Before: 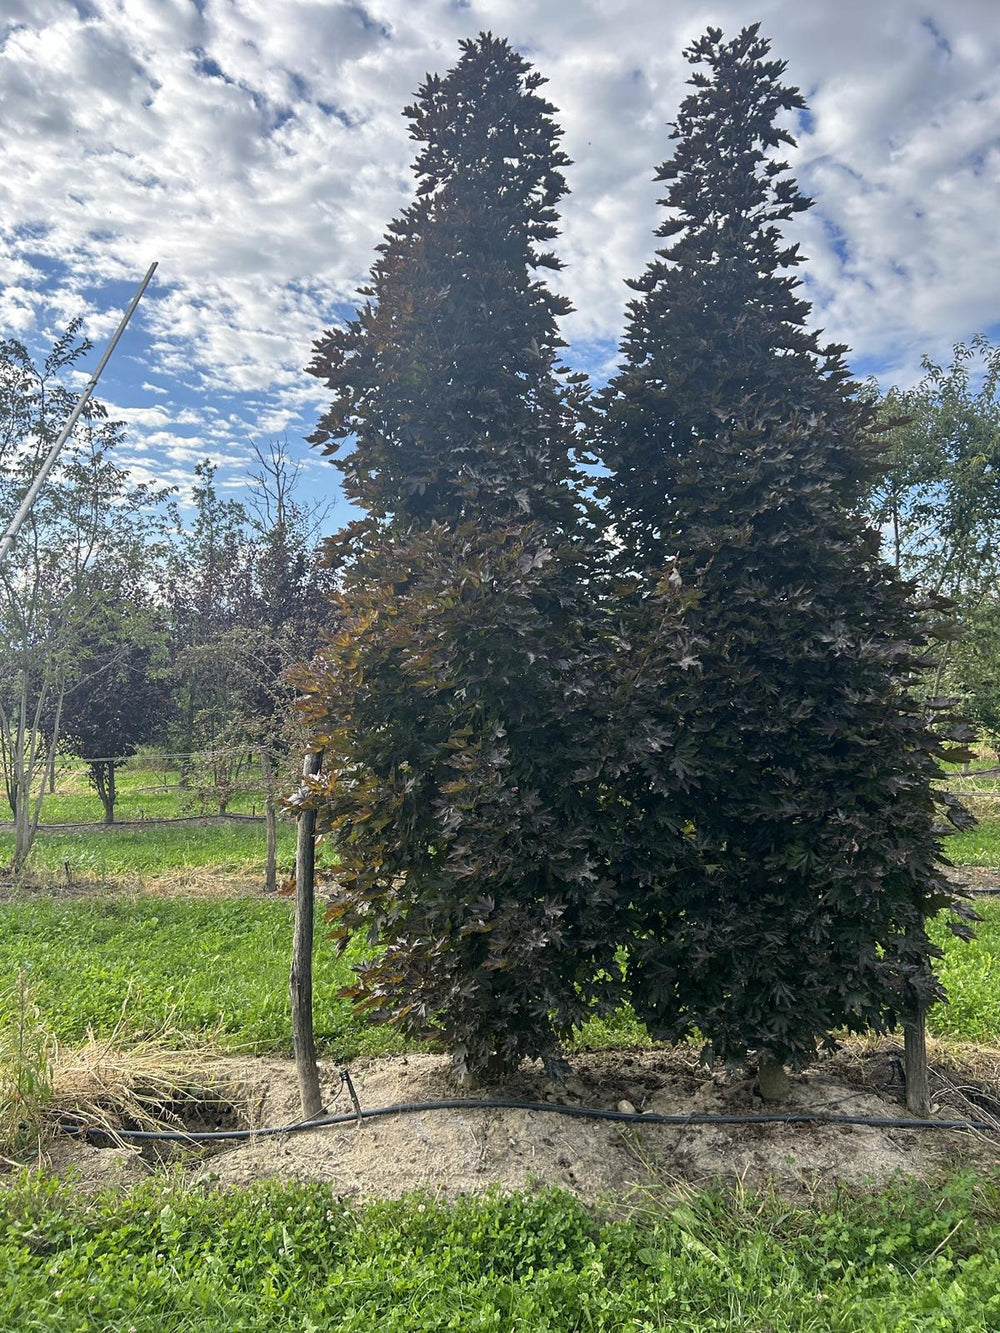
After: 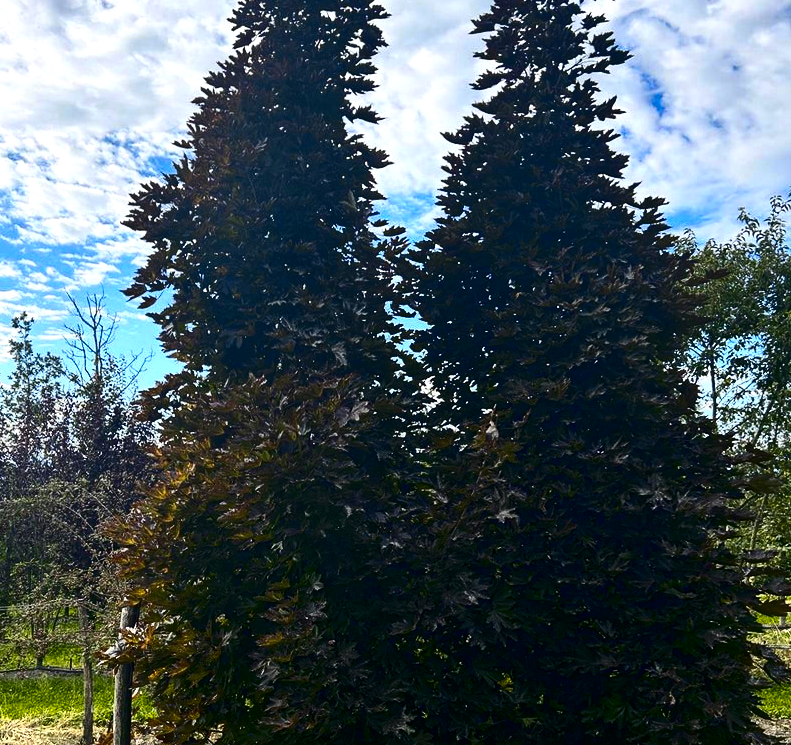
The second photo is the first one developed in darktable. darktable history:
color zones: curves: ch0 [(0.099, 0.624) (0.257, 0.596) (0.384, 0.376) (0.529, 0.492) (0.697, 0.564) (0.768, 0.532) (0.908, 0.644)]; ch1 [(0.112, 0.564) (0.254, 0.612) (0.432, 0.676) (0.592, 0.456) (0.743, 0.684) (0.888, 0.536)]; ch2 [(0.25, 0.5) (0.469, 0.36) (0.75, 0.5)]
contrast brightness saturation: contrast 0.223, brightness -0.187, saturation 0.244
tone equalizer: -8 EV 0 EV, -7 EV 0.002 EV, -6 EV -0.002 EV, -5 EV -0.01 EV, -4 EV -0.081 EV, -3 EV -0.215 EV, -2 EV -0.262 EV, -1 EV 0.108 EV, +0 EV 0.305 EV
crop: left 18.31%, top 11.086%, right 2.49%, bottom 32.99%
color correction: highlights b* -0.059, saturation 0.992
